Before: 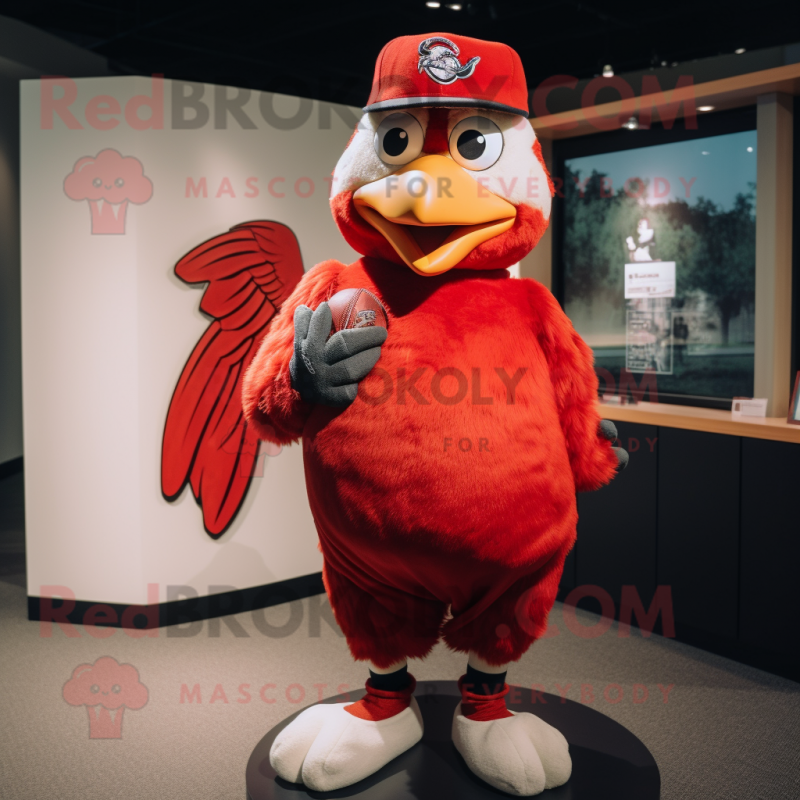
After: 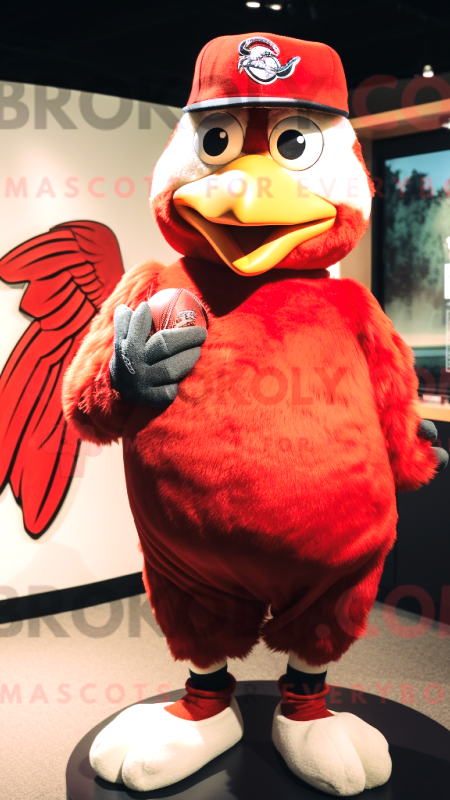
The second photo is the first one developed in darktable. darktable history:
exposure: black level correction 0, exposure 0.9 EV, compensate highlight preservation false
tone curve: curves: ch0 [(0, 0) (0.055, 0.031) (0.282, 0.215) (0.729, 0.785) (1, 1)], color space Lab, linked channels, preserve colors none
velvia: on, module defaults
local contrast: mode bilateral grid, contrast 100, coarseness 100, detail 91%, midtone range 0.2
crop and rotate: left 22.516%, right 21.234%
